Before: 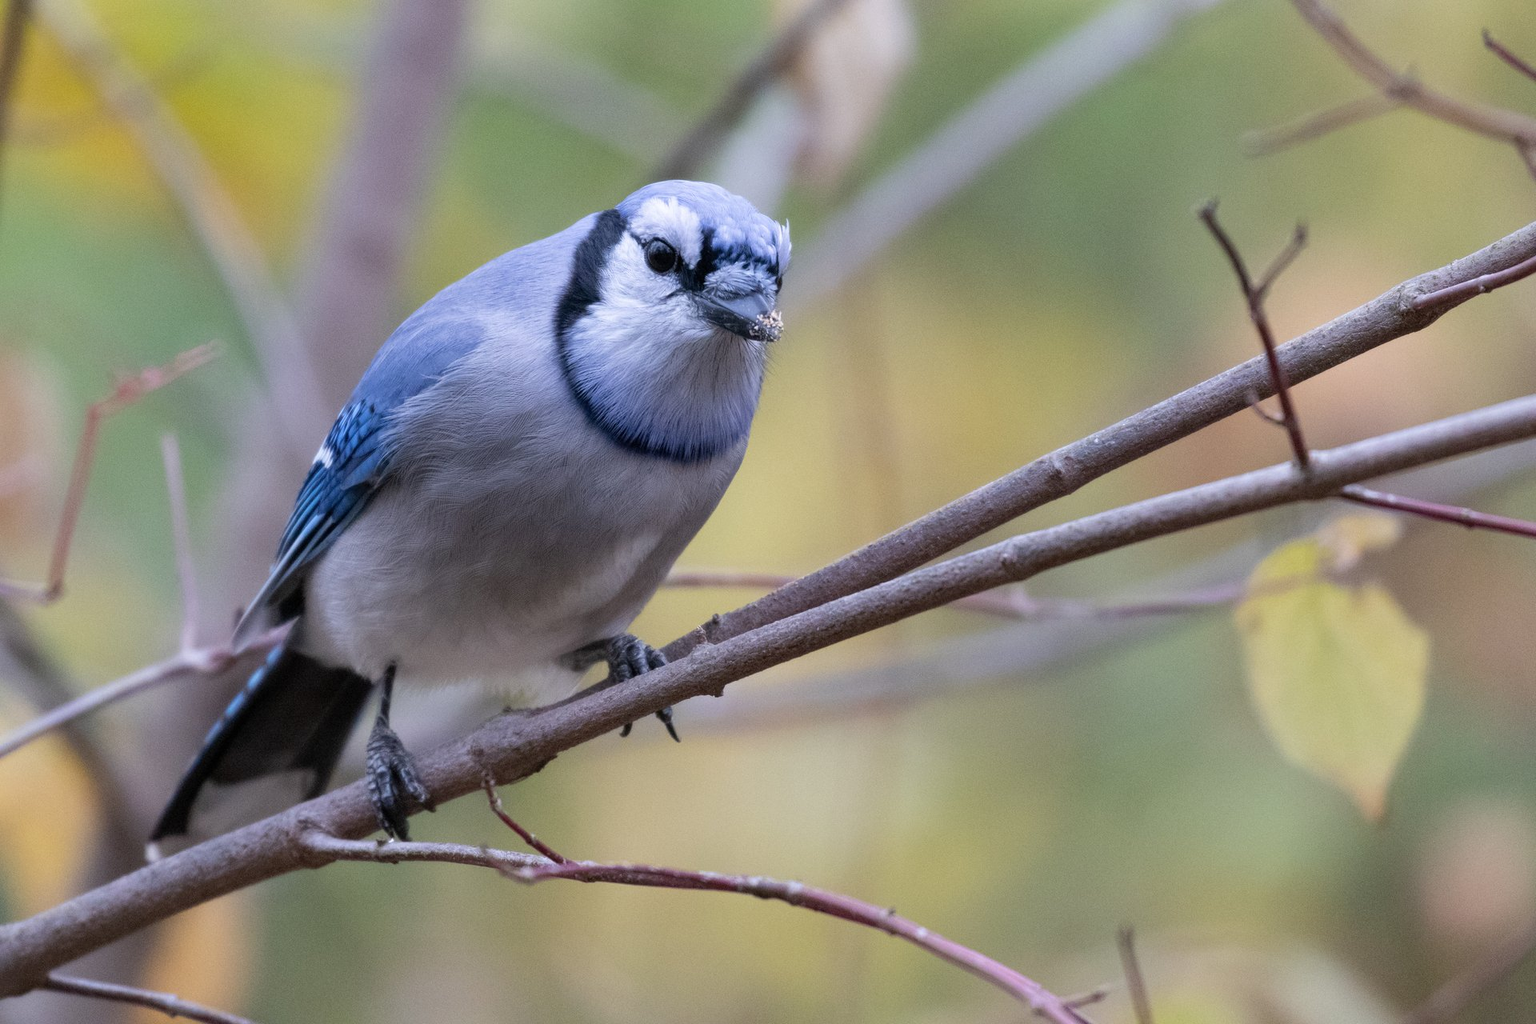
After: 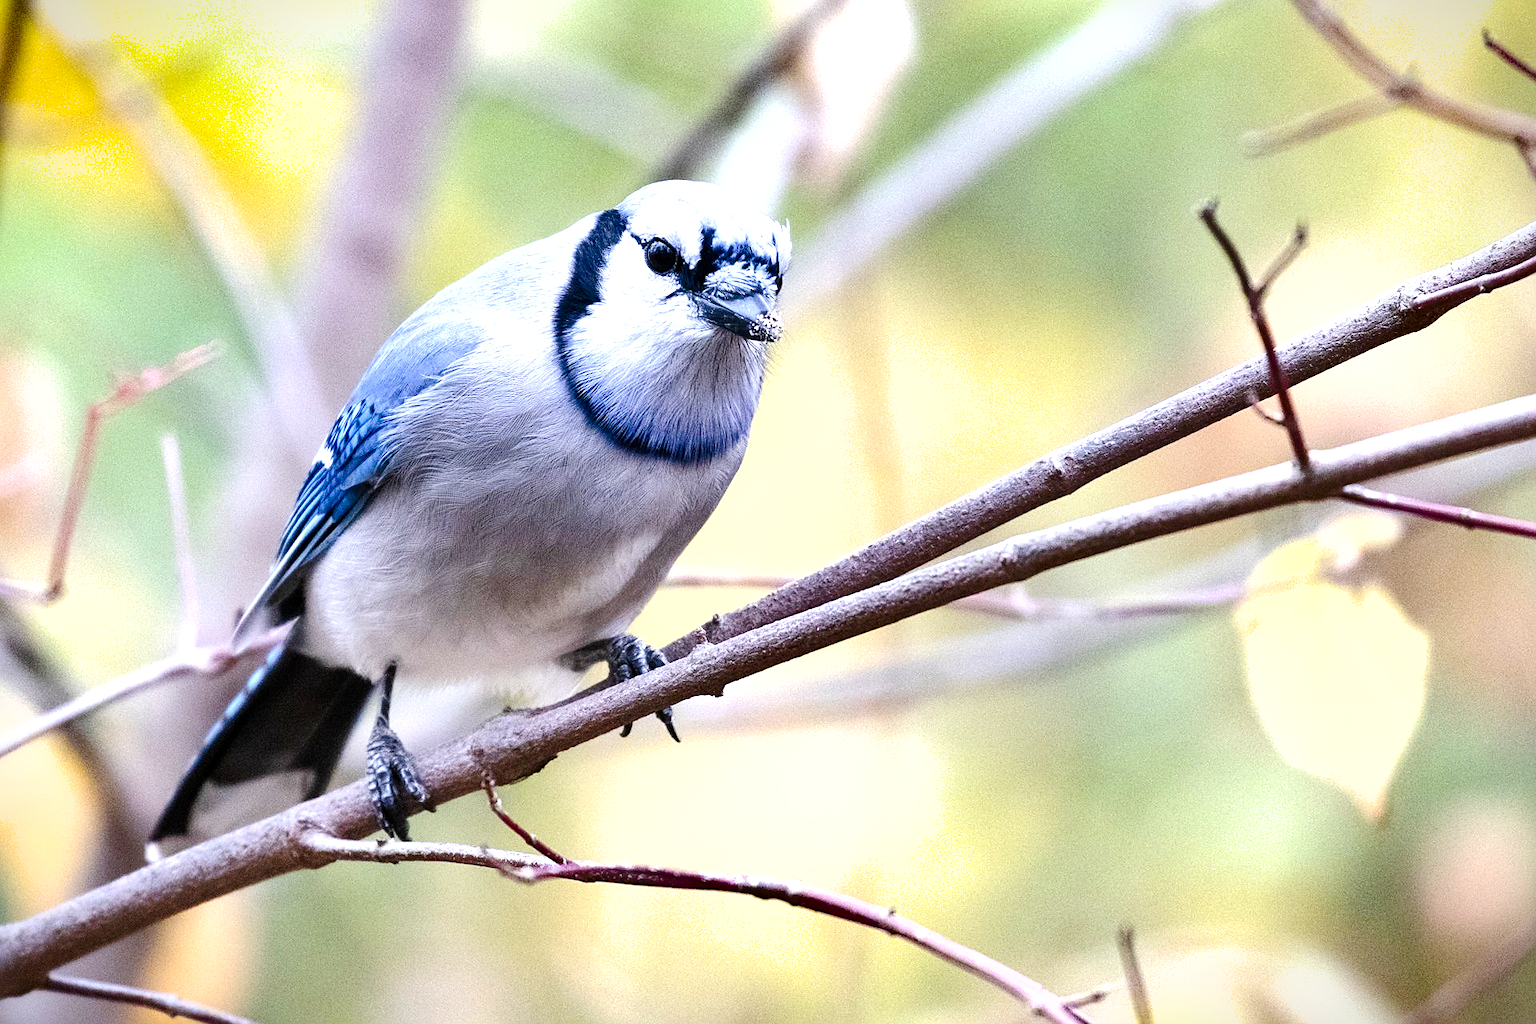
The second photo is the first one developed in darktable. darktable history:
vignetting: fall-off start 99.51%, saturation 0.37, width/height ratio 1.303
exposure: black level correction 0.001, exposure 1.399 EV, compensate exposure bias true, compensate highlight preservation false
shadows and highlights: soften with gaussian
tone curve: curves: ch0 [(0, 0) (0.126, 0.061) (0.338, 0.285) (0.494, 0.518) (0.703, 0.762) (1, 1)]; ch1 [(0, 0) (0.389, 0.313) (0.457, 0.442) (0.5, 0.501) (0.55, 0.578) (1, 1)]; ch2 [(0, 0) (0.44, 0.424) (0.501, 0.499) (0.557, 0.564) (0.613, 0.67) (0.707, 0.746) (1, 1)], preserve colors none
sharpen: on, module defaults
